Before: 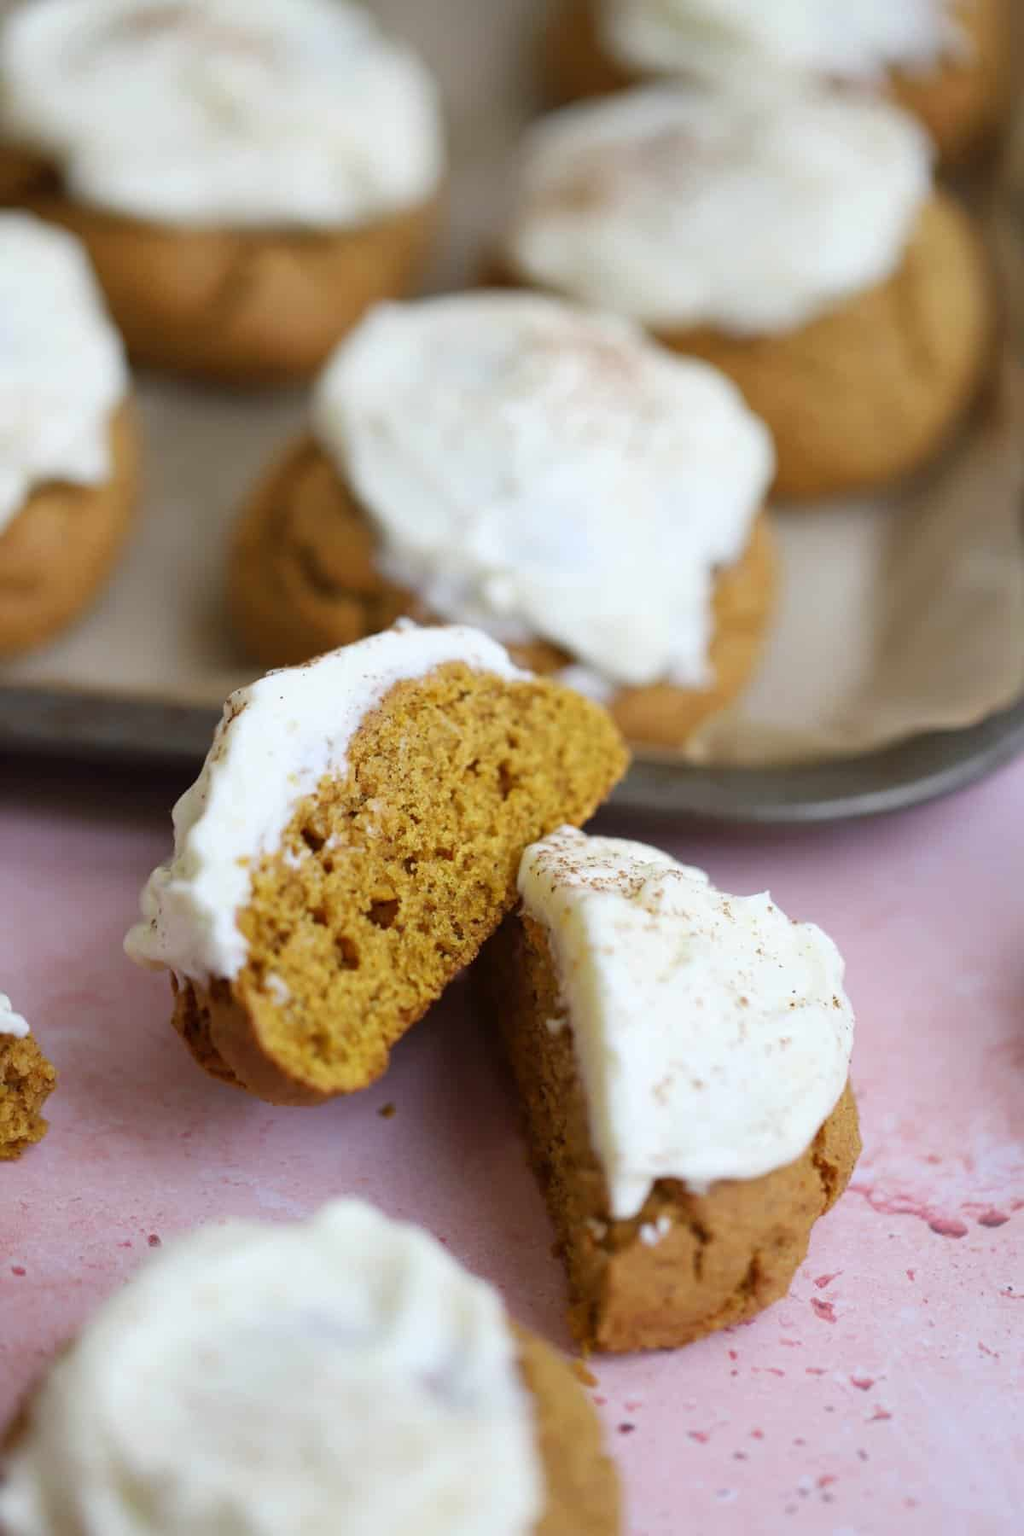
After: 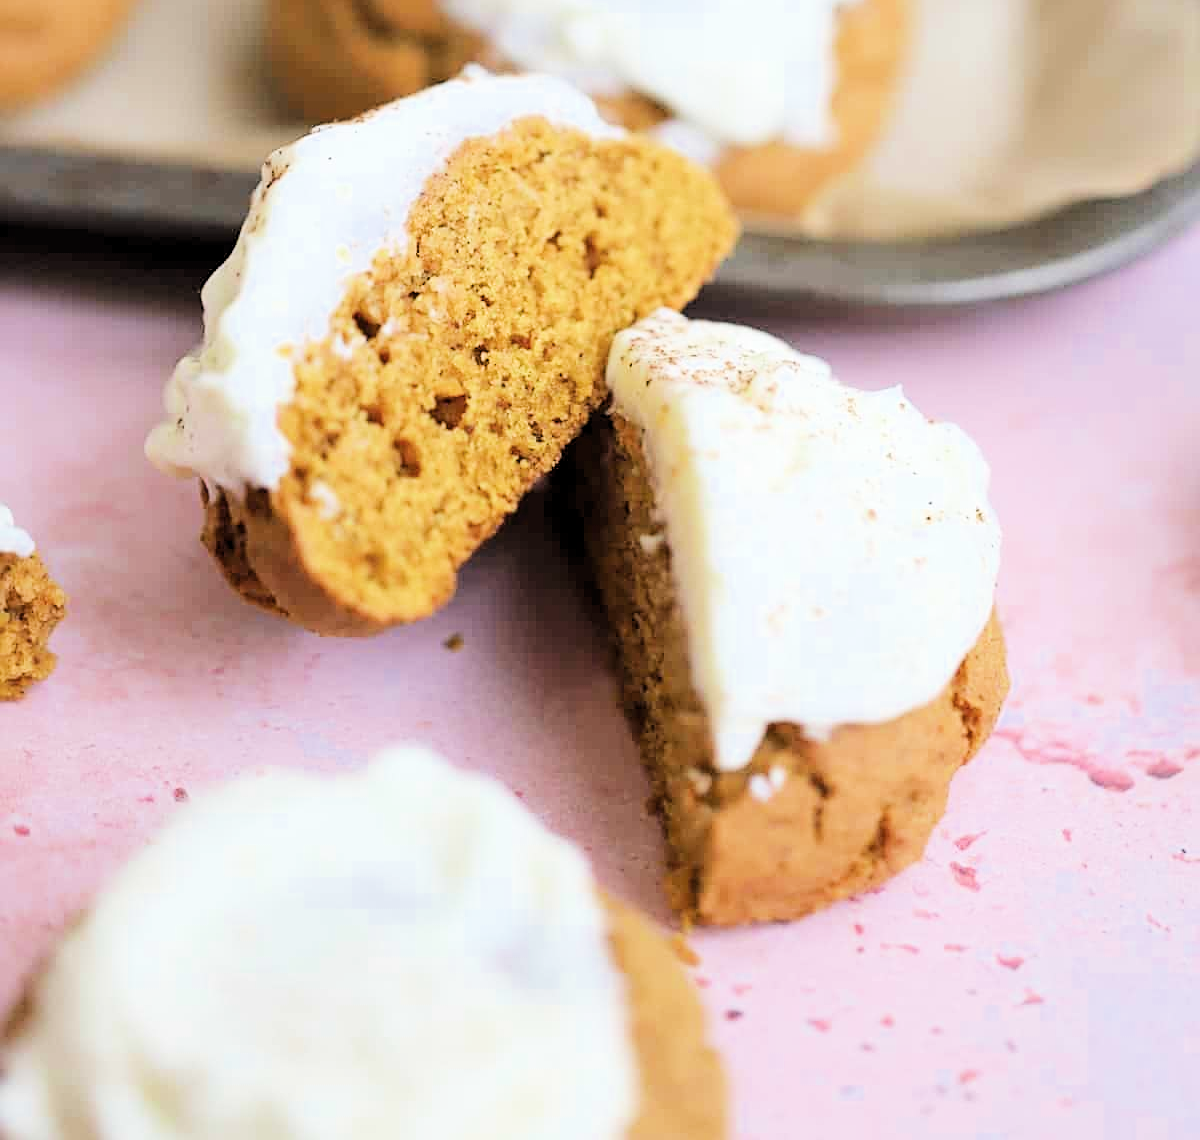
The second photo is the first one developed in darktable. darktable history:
exposure: black level correction 0, exposure 1.369 EV, compensate highlight preservation false
filmic rgb: black relative exposure -5.09 EV, white relative exposure 3.95 EV, hardness 2.9, contrast 1.296, highlights saturation mix -11.05%, preserve chrominance max RGB, color science v6 (2022), contrast in shadows safe, contrast in highlights safe
crop and rotate: top 36.665%
sharpen: on, module defaults
tone equalizer: on, module defaults
contrast brightness saturation: saturation -0.07
levels: levels [0.026, 0.507, 0.987]
